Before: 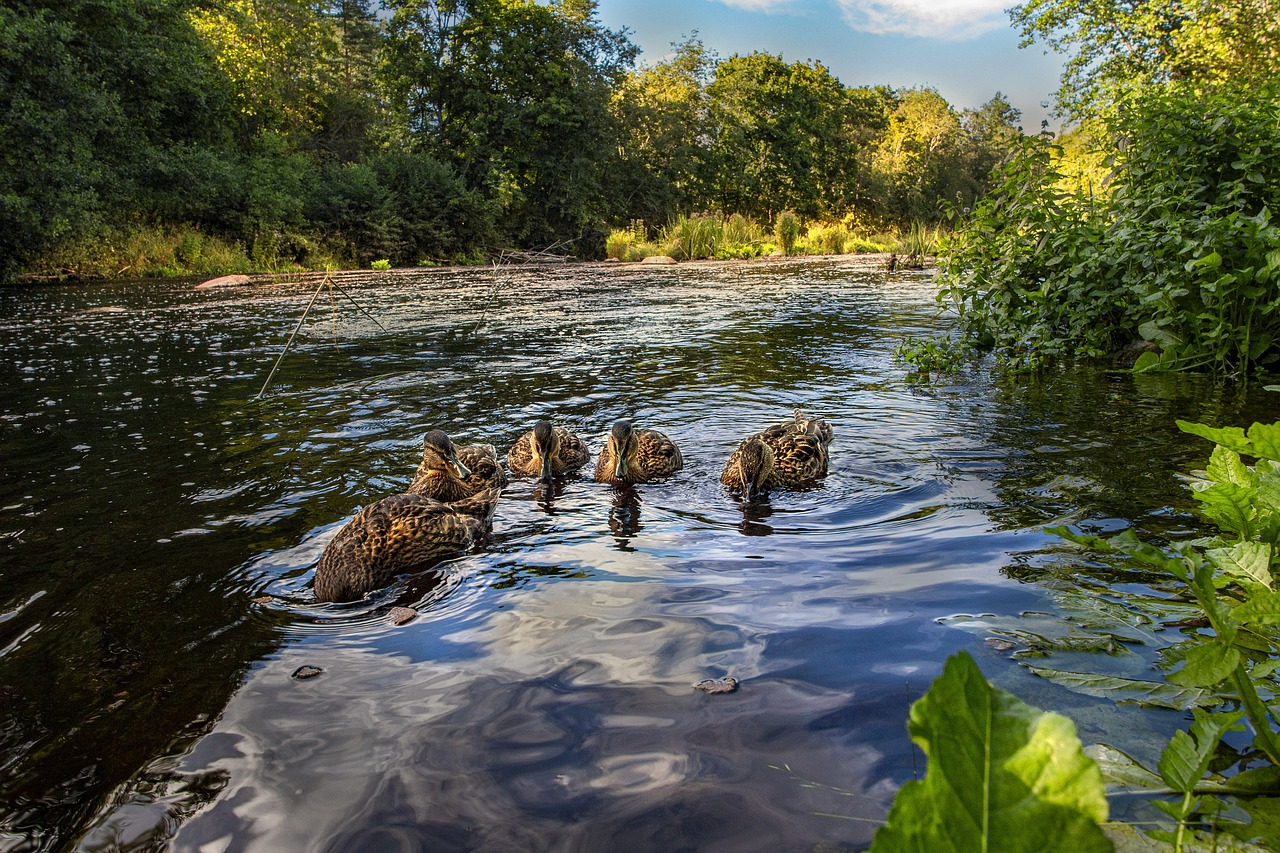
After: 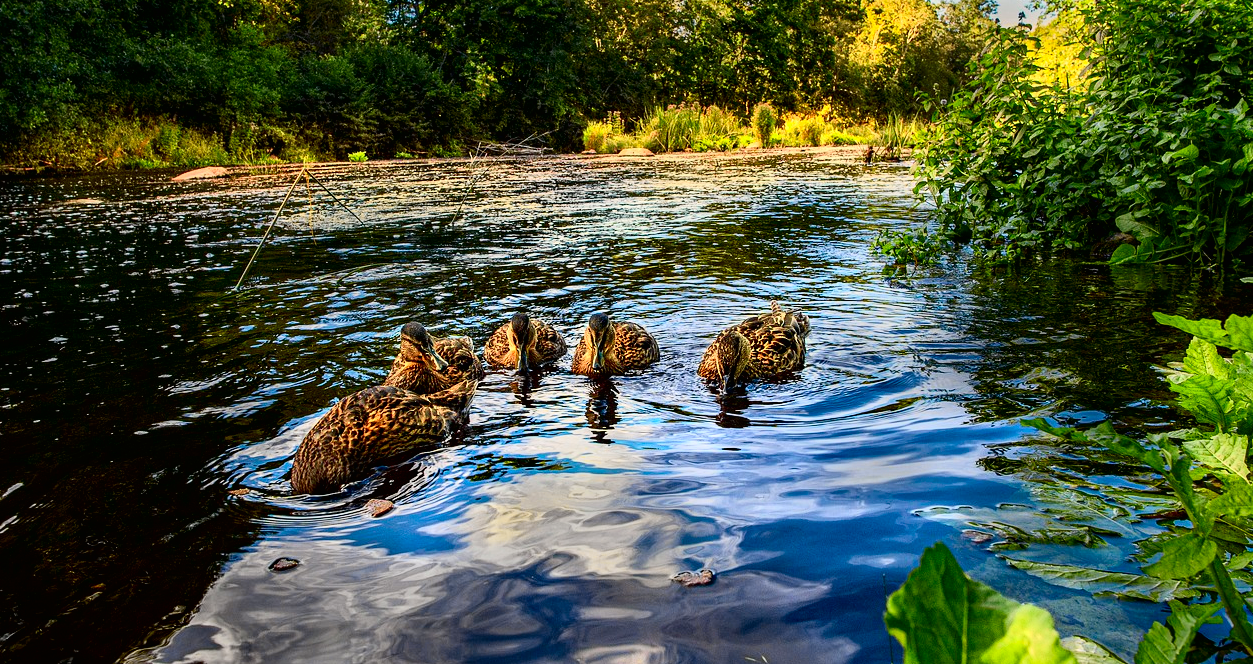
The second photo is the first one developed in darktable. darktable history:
tone curve: curves: ch0 [(0, 0.006) (0.046, 0.011) (0.13, 0.062) (0.338, 0.327) (0.494, 0.55) (0.728, 0.835) (1, 1)]; ch1 [(0, 0) (0.346, 0.324) (0.45, 0.431) (0.5, 0.5) (0.522, 0.517) (0.55, 0.57) (1, 1)]; ch2 [(0, 0) (0.453, 0.418) (0.5, 0.5) (0.526, 0.524) (0.554, 0.598) (0.622, 0.679) (0.707, 0.761) (1, 1)], color space Lab, independent channels, preserve colors none
crop and rotate: left 1.814%, top 12.818%, right 0.25%, bottom 9.225%
